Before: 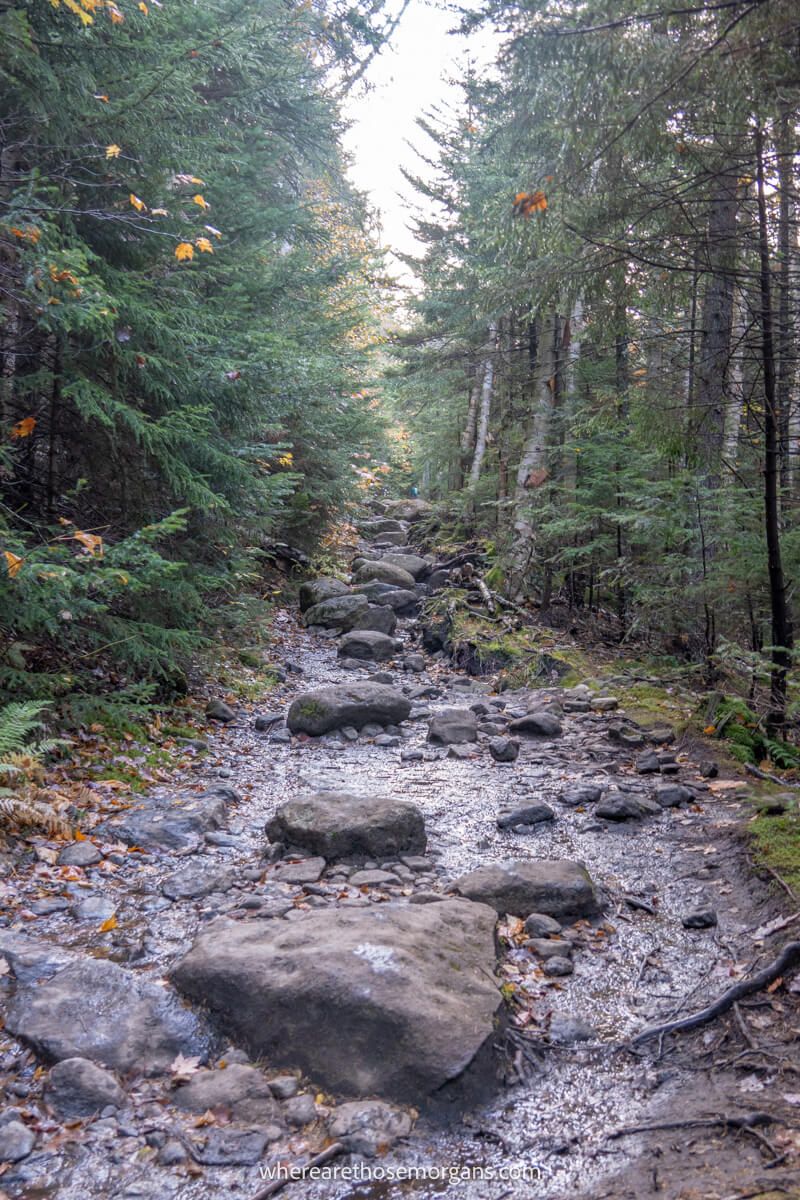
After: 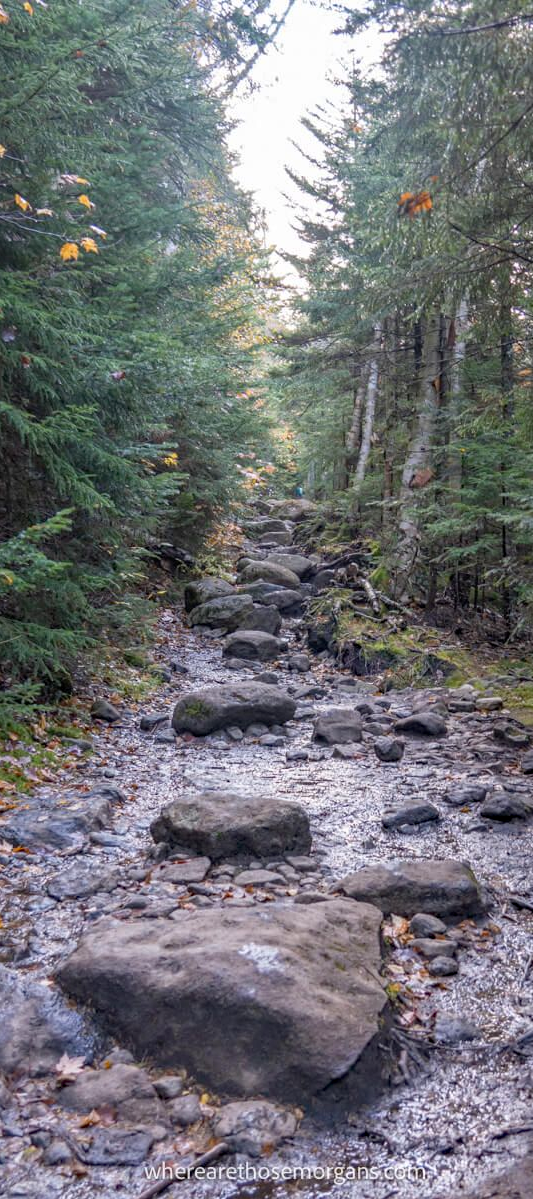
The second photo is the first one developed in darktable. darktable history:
crop and rotate: left 14.385%, right 18.948%
haze removal: compatibility mode true, adaptive false
